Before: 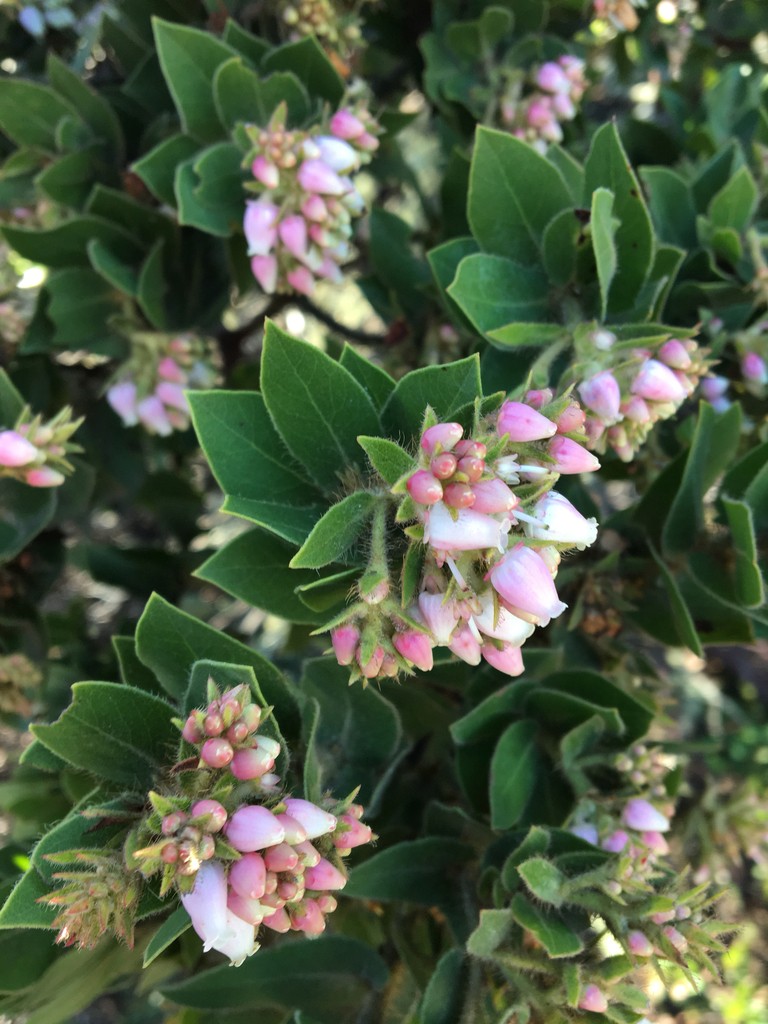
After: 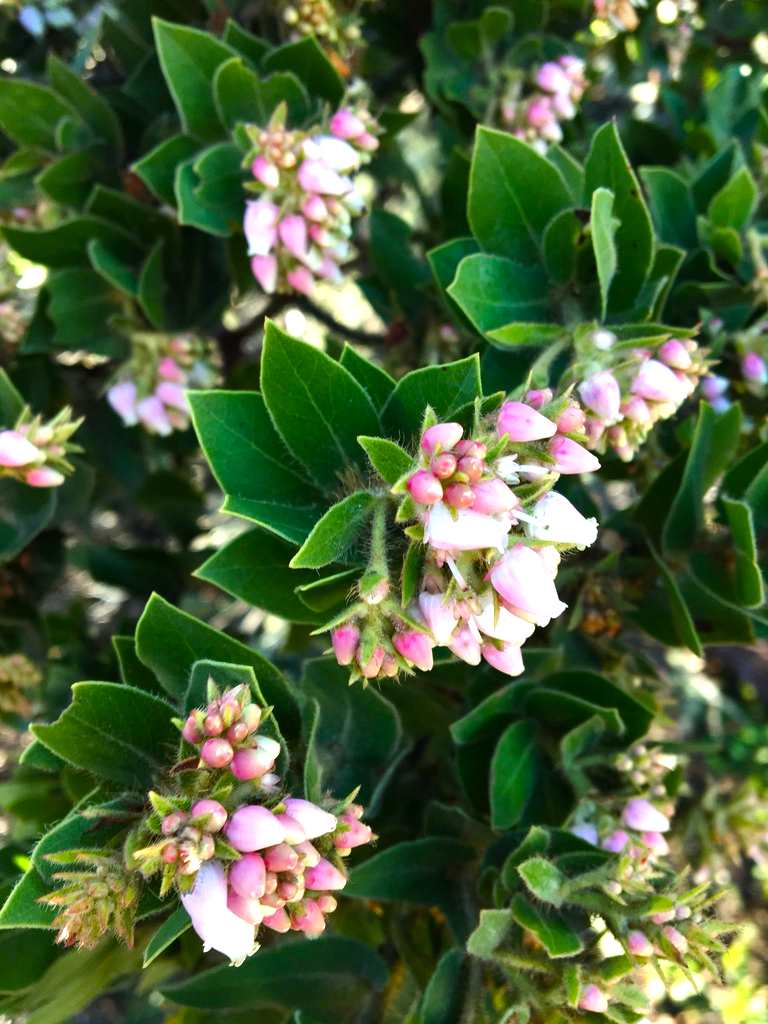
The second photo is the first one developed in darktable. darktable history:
color balance rgb: perceptual saturation grading › global saturation 24.167%, perceptual saturation grading › highlights -23.726%, perceptual saturation grading › mid-tones 23.988%, perceptual saturation grading › shadows 40.627%, perceptual brilliance grading › global brilliance -4.567%, perceptual brilliance grading › highlights 25.184%, perceptual brilliance grading › mid-tones 7.152%, perceptual brilliance grading › shadows -4.638%, global vibrance 2.838%
